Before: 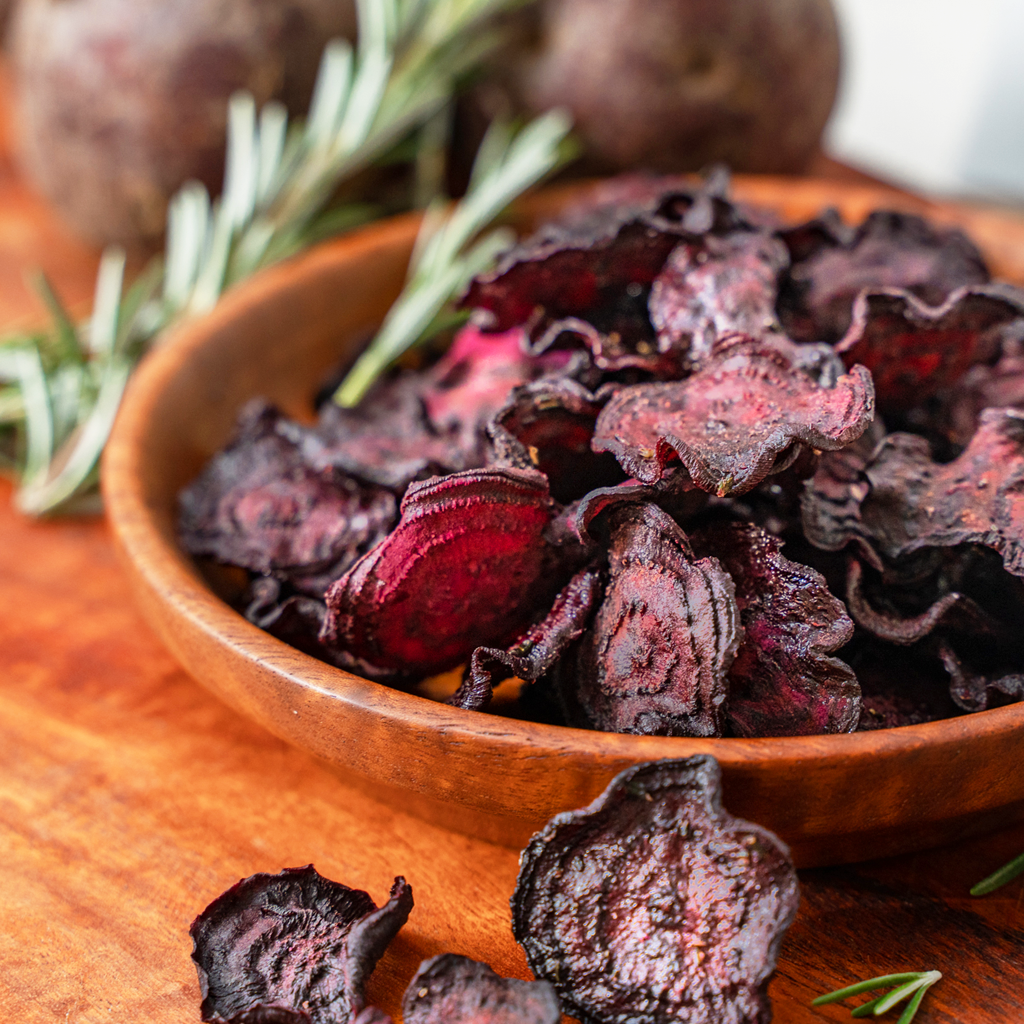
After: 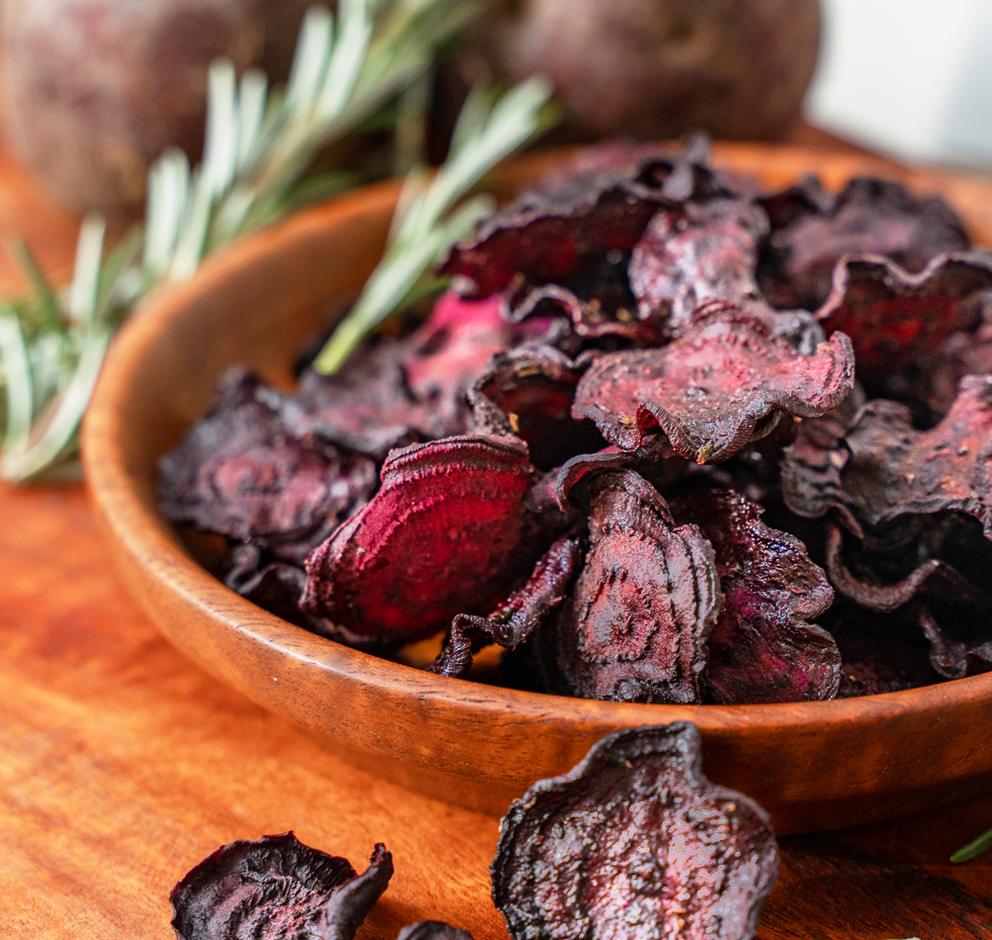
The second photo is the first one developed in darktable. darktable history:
crop: left 1.964%, top 3.251%, right 1.122%, bottom 4.933%
shadows and highlights: radius 334.93, shadows 63.48, highlights 6.06, compress 87.7%, highlights color adjustment 39.73%, soften with gaussian
